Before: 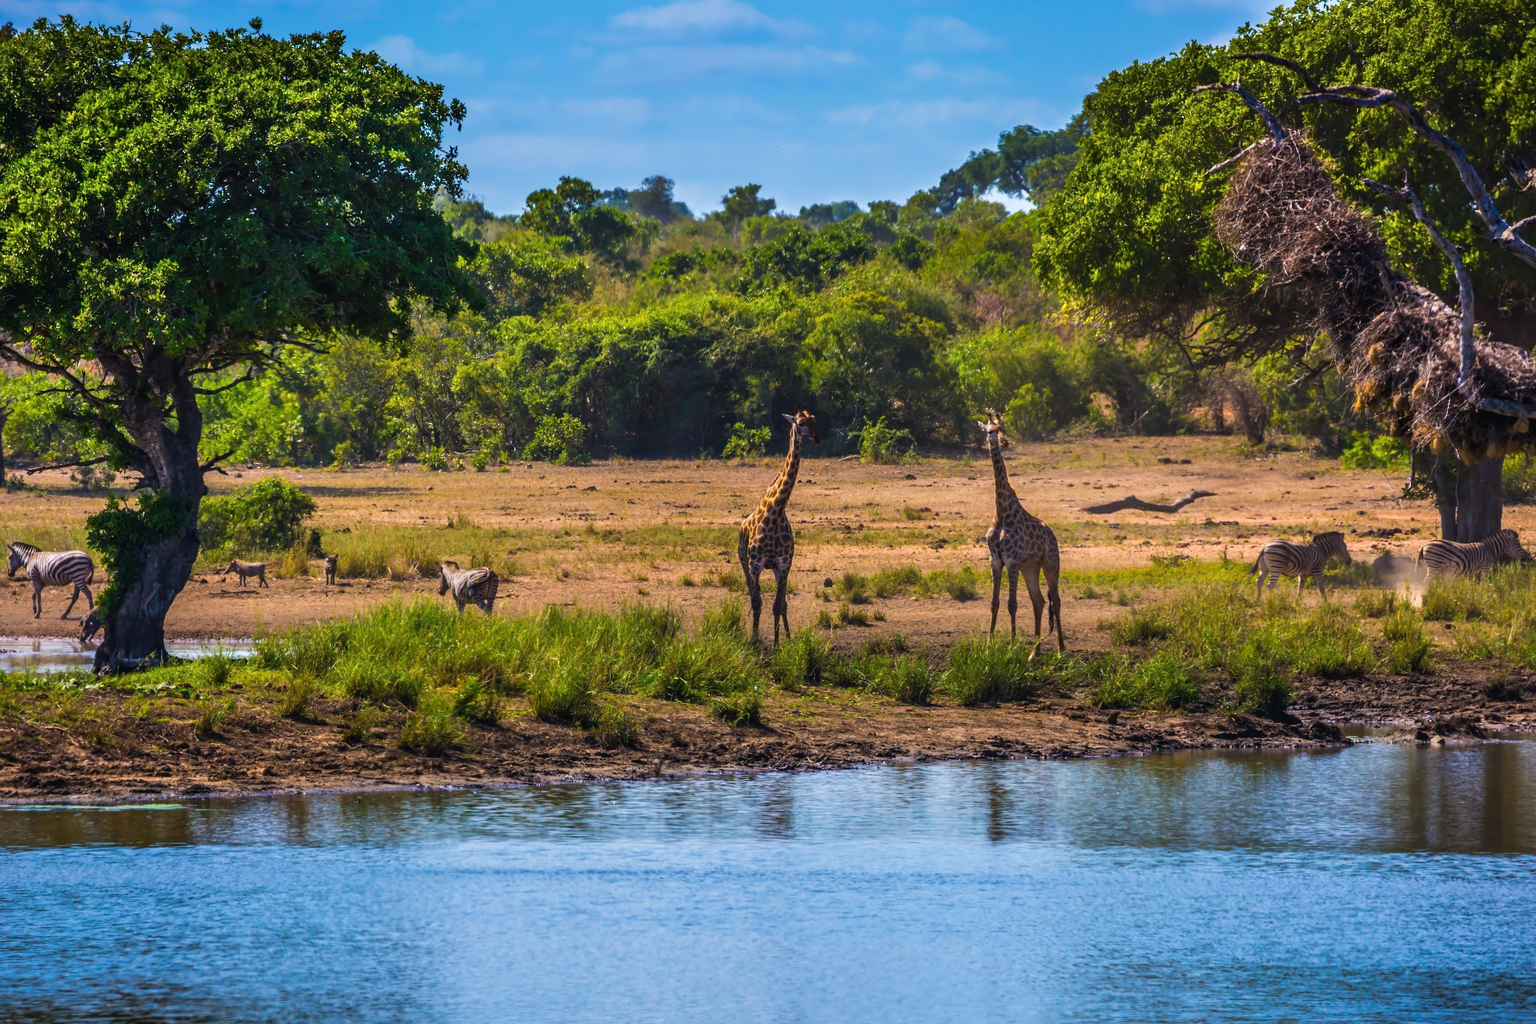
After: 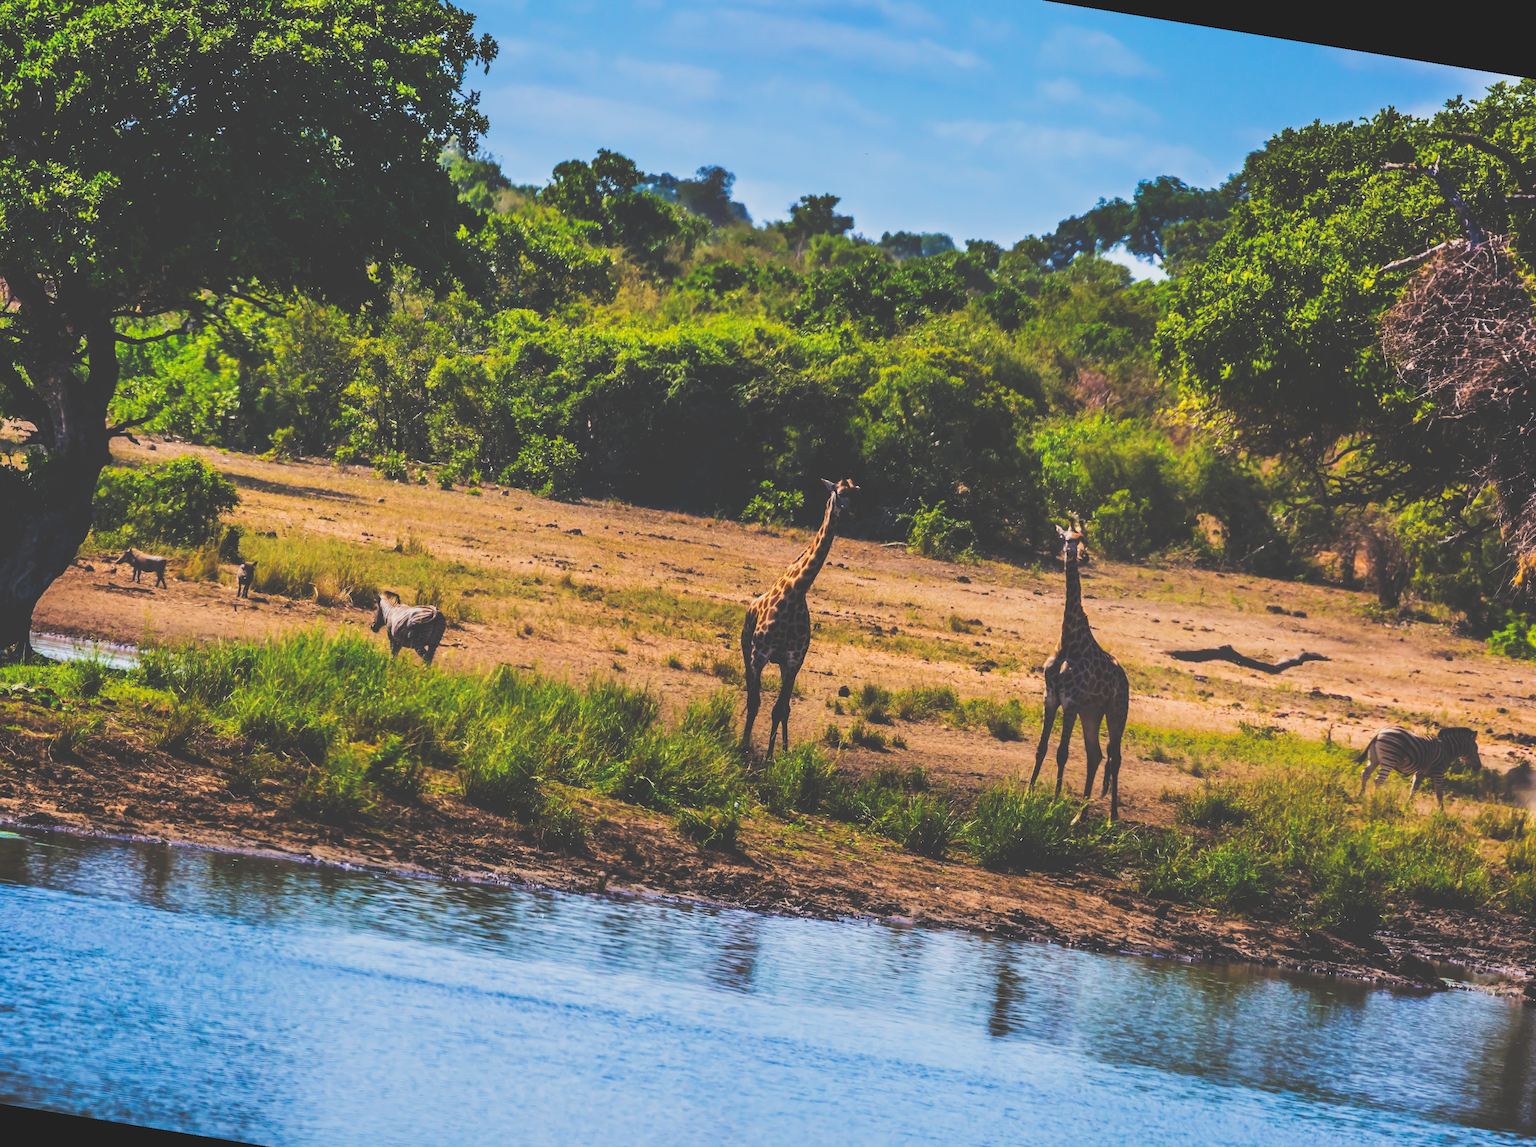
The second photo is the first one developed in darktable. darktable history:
rotate and perspective: rotation 9.12°, automatic cropping off
crop and rotate: left 11.831%, top 11.346%, right 13.429%, bottom 13.899%
tone curve: curves: ch0 [(0, 0) (0.003, 0.24) (0.011, 0.24) (0.025, 0.24) (0.044, 0.244) (0.069, 0.244) (0.1, 0.252) (0.136, 0.264) (0.177, 0.274) (0.224, 0.284) (0.277, 0.313) (0.335, 0.361) (0.399, 0.415) (0.468, 0.498) (0.543, 0.595) (0.623, 0.695) (0.709, 0.793) (0.801, 0.883) (0.898, 0.942) (1, 1)], preserve colors none
filmic rgb: black relative exposure -7.65 EV, white relative exposure 4.56 EV, hardness 3.61, contrast 1.05
